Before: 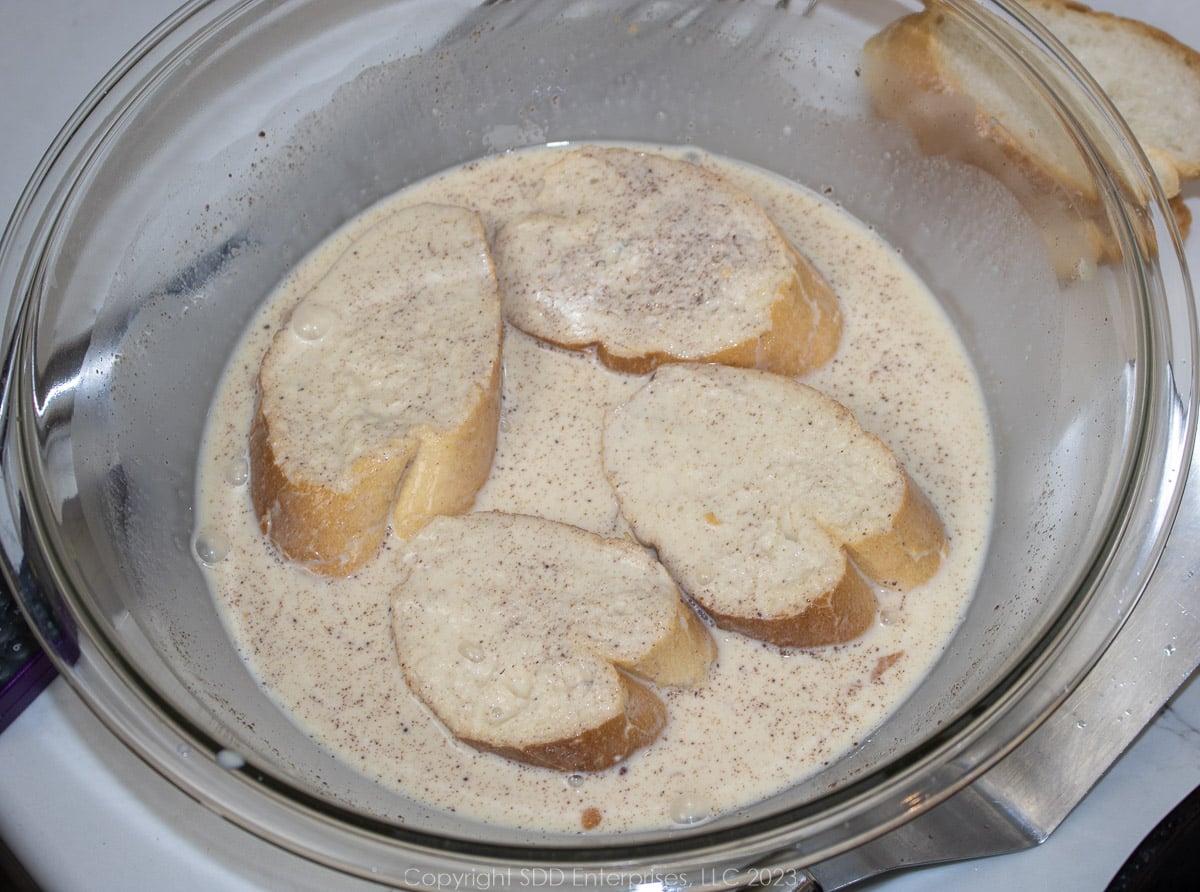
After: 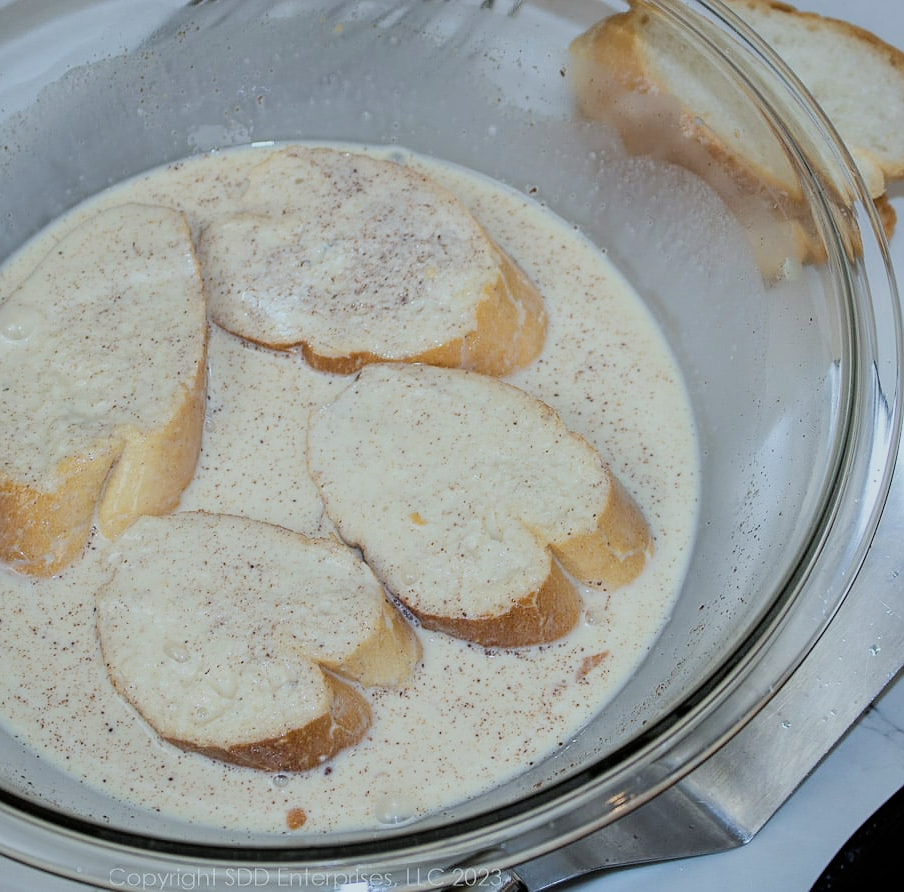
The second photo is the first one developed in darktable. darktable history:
crop and rotate: left 24.6%
contrast brightness saturation: saturation -0.04
exposure: black level correction 0.001, exposure -0.125 EV, compensate exposure bias true, compensate highlight preservation false
white balance: red 0.925, blue 1.046
sharpen: radius 0.969, amount 0.604
filmic rgb: black relative exposure -7.65 EV, white relative exposure 4.56 EV, hardness 3.61
contrast equalizer: octaves 7, y [[0.6 ×6], [0.55 ×6], [0 ×6], [0 ×6], [0 ×6]], mix 0.15
